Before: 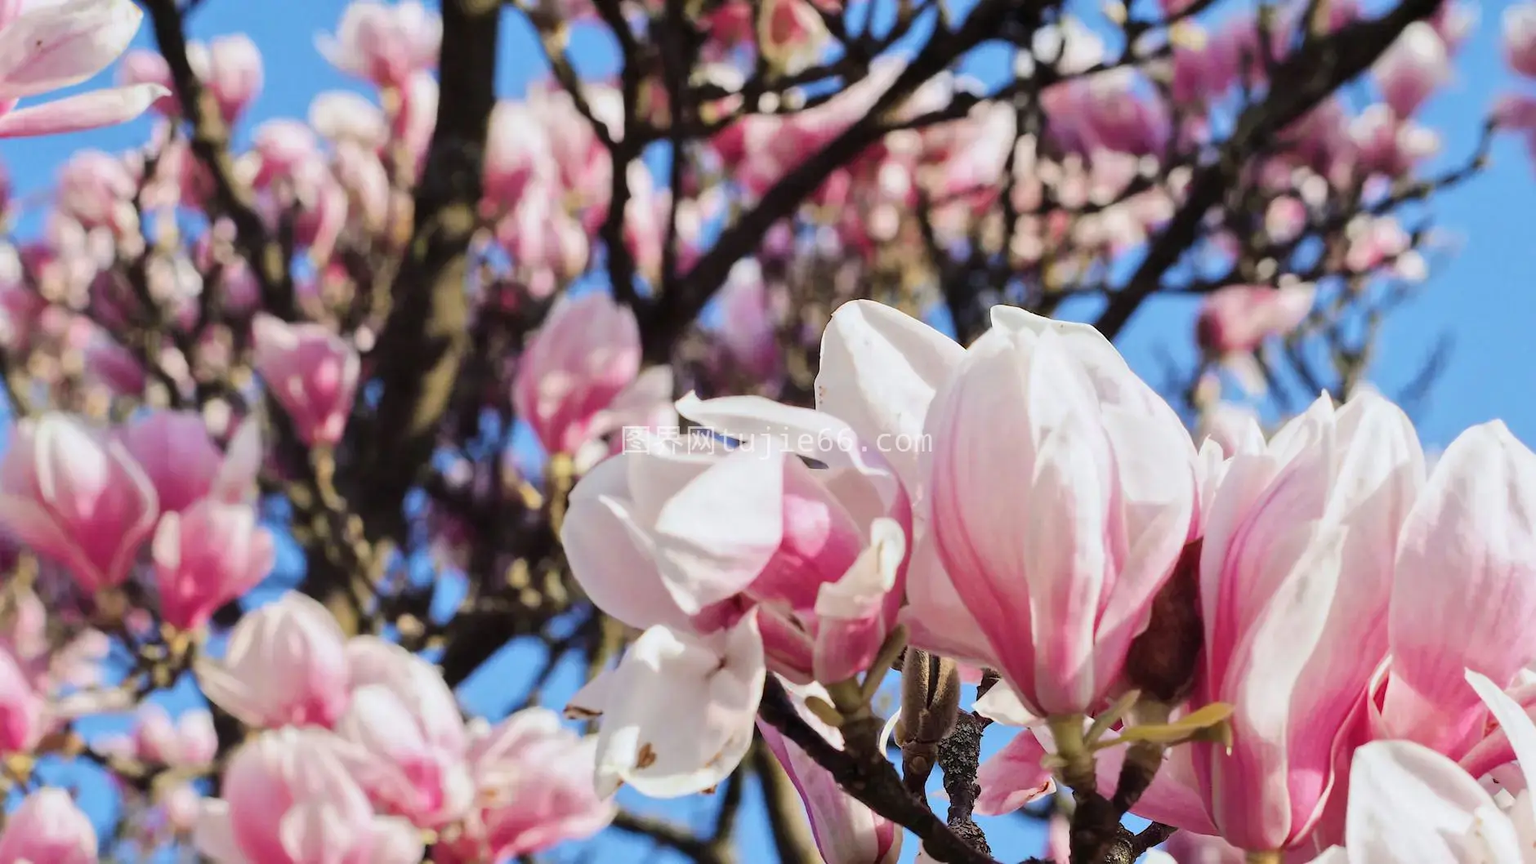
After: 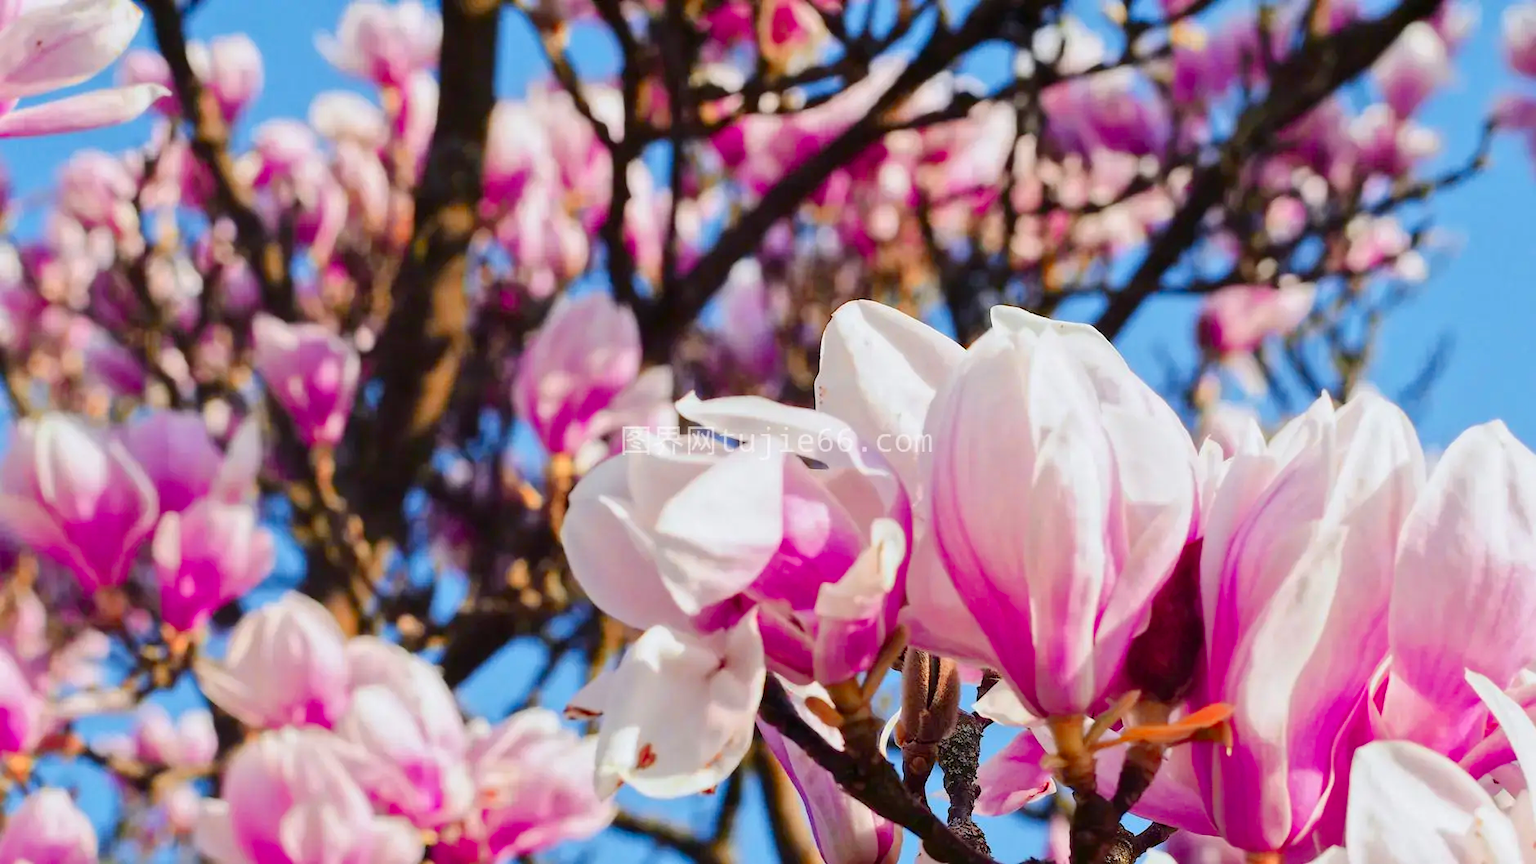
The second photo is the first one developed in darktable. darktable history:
color balance rgb: perceptual saturation grading › global saturation 20%, perceptual saturation grading › highlights -25%, perceptual saturation grading › shadows 25%
color zones: curves: ch1 [(0.24, 0.634) (0.75, 0.5)]; ch2 [(0.253, 0.437) (0.745, 0.491)], mix 102.12%
